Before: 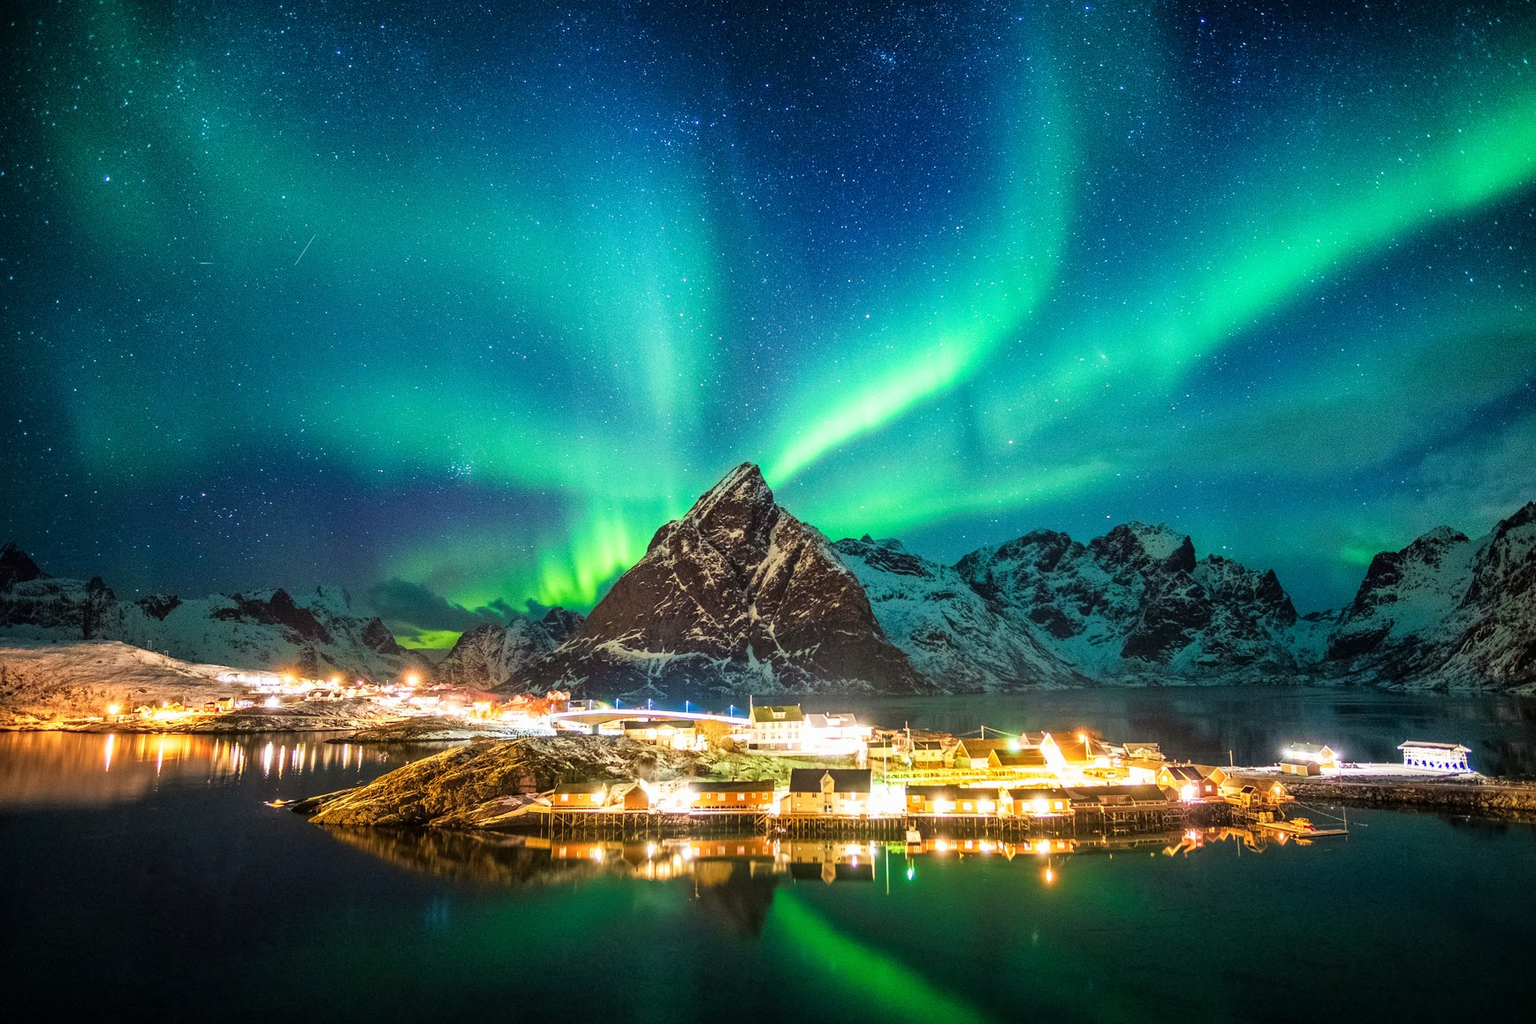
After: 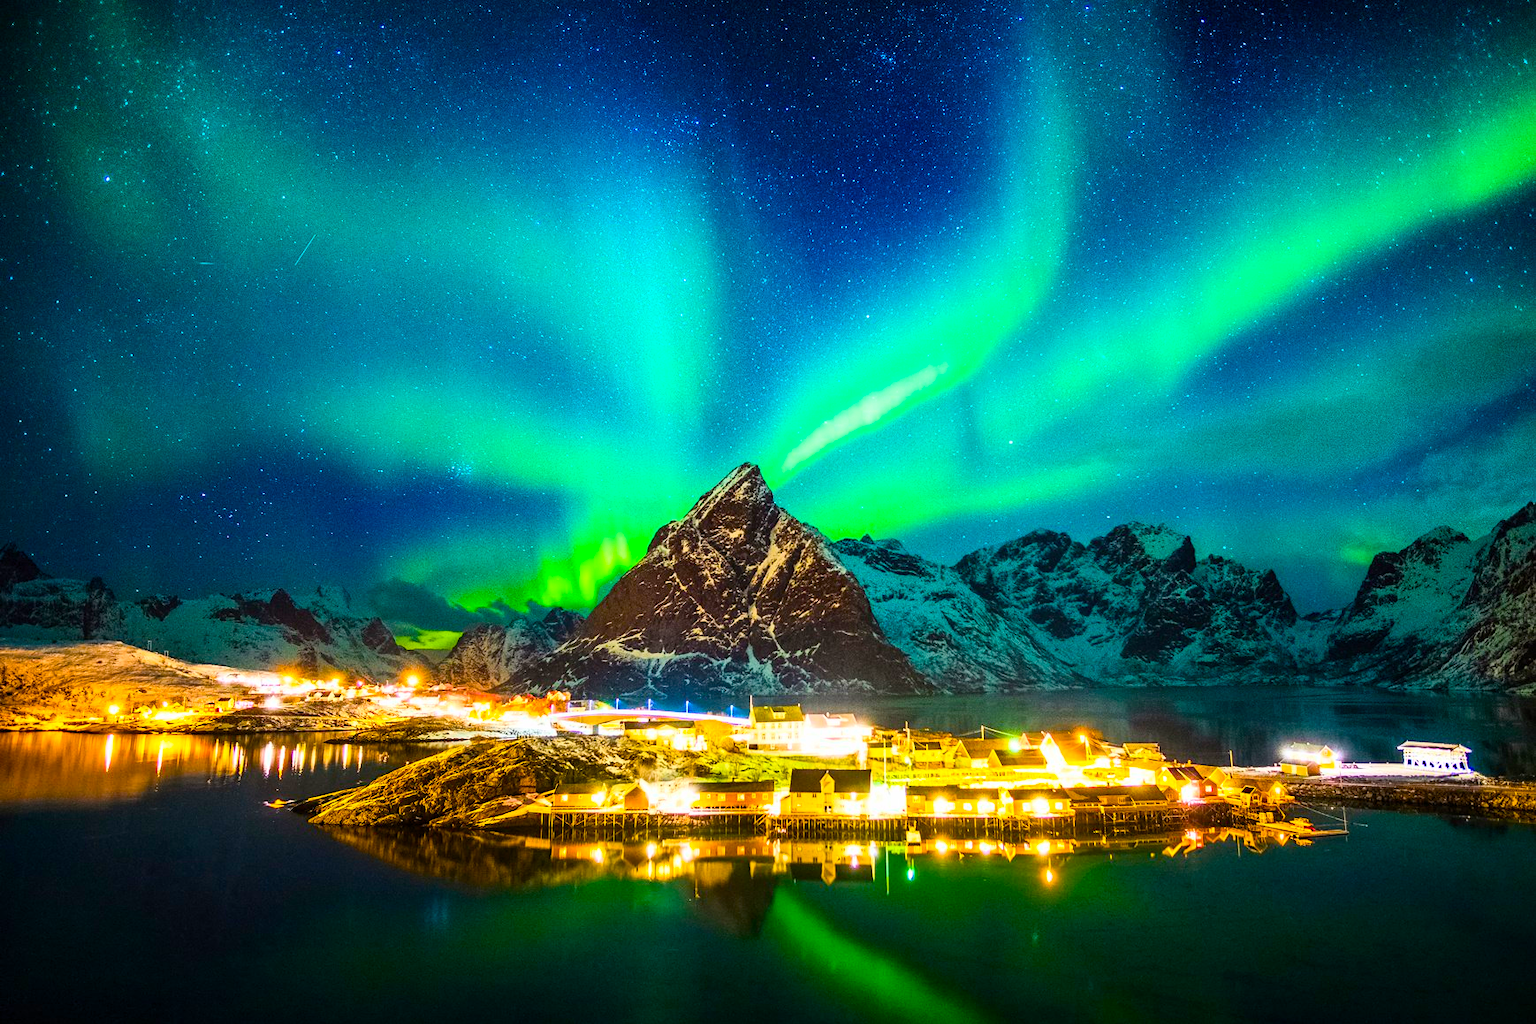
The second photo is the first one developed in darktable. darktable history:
color balance rgb: perceptual saturation grading › global saturation 100%
contrast brightness saturation: contrast 0.24, brightness 0.09
